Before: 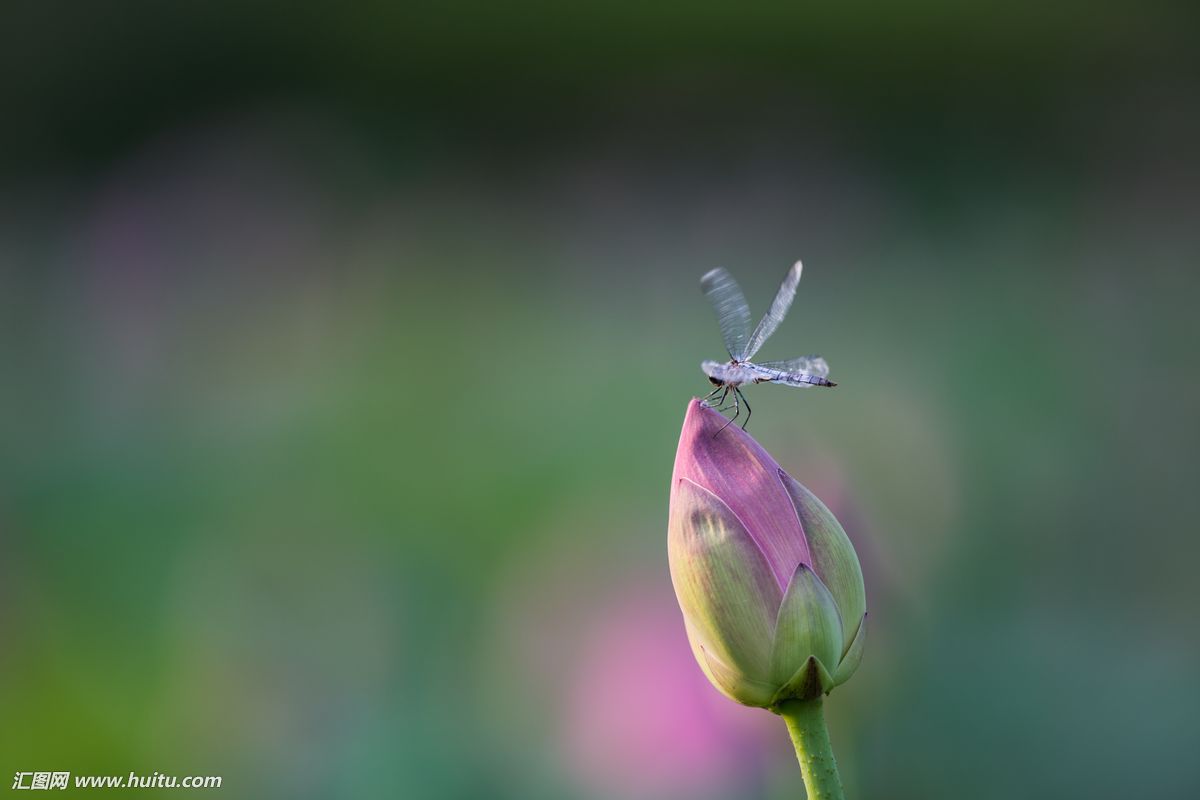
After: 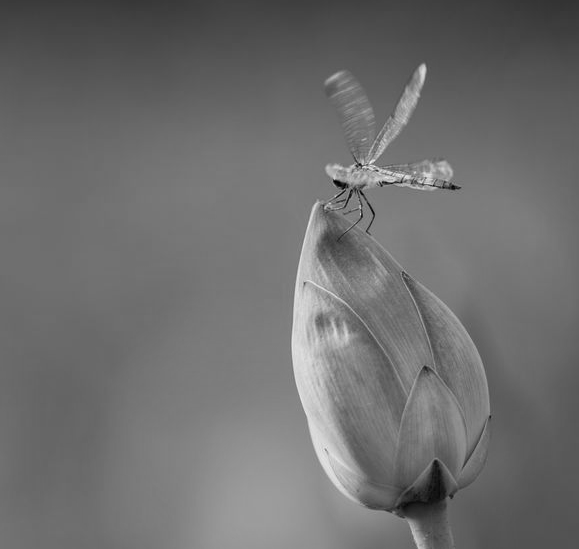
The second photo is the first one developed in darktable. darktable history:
monochrome: a 32, b 64, size 2.3
crop: left 31.379%, top 24.658%, right 20.326%, bottom 6.628%
